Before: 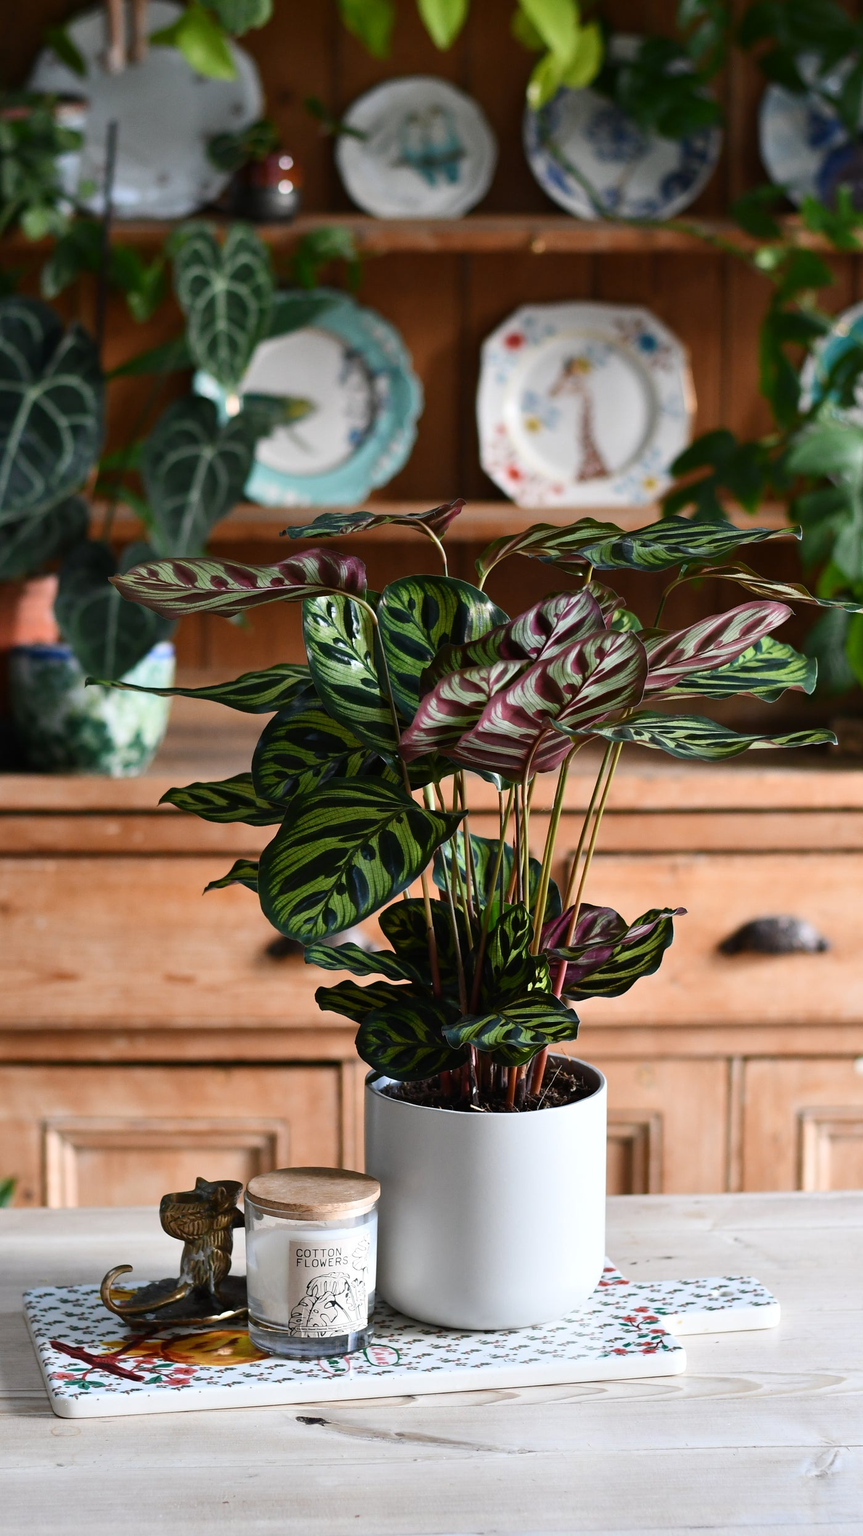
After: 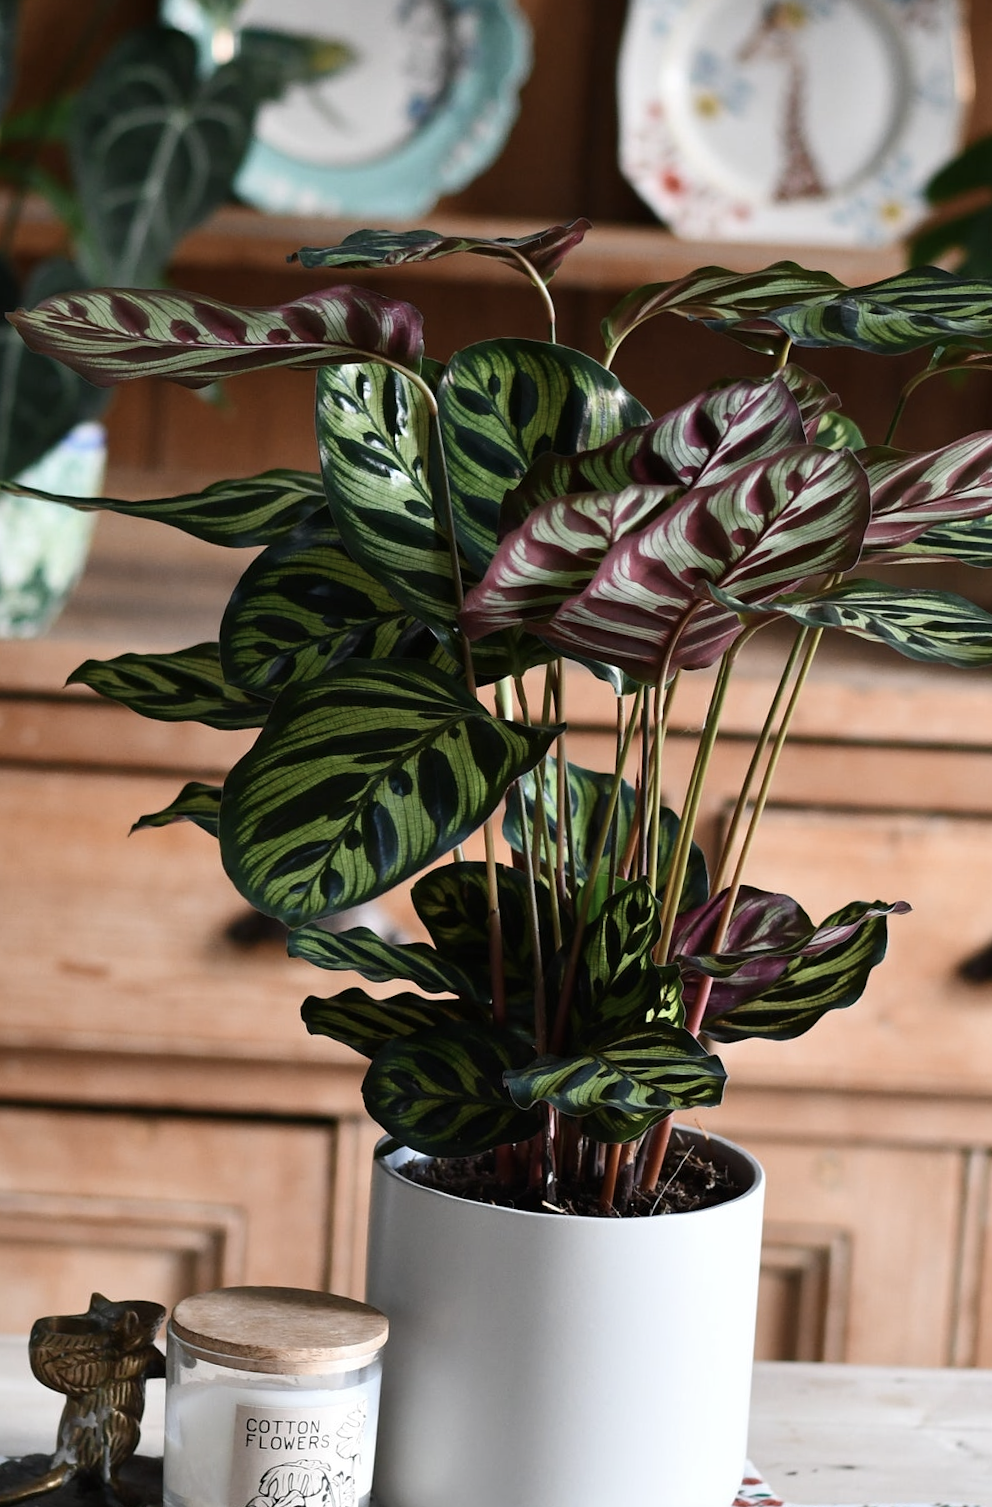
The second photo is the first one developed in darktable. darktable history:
crop and rotate: angle -3.32°, left 9.859%, top 21.225%, right 12.067%, bottom 12.154%
contrast brightness saturation: contrast 0.058, brightness -0.006, saturation -0.242
